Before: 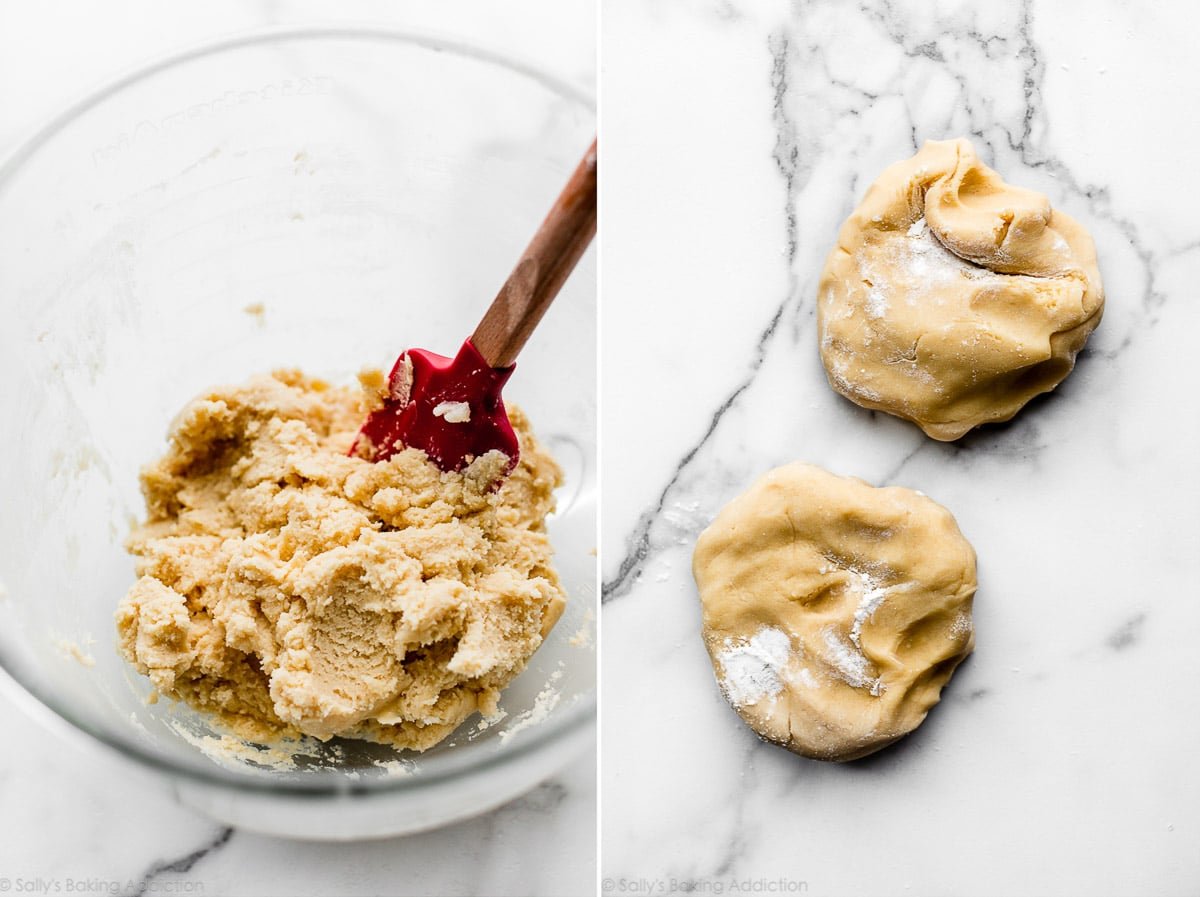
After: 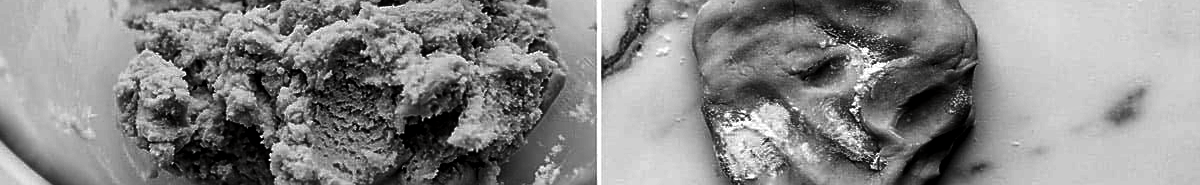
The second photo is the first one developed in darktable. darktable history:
crop and rotate: top 58.667%, bottom 20.637%
sharpen: on, module defaults
contrast brightness saturation: contrast 0.019, brightness -0.997, saturation -0.991
local contrast: on, module defaults
